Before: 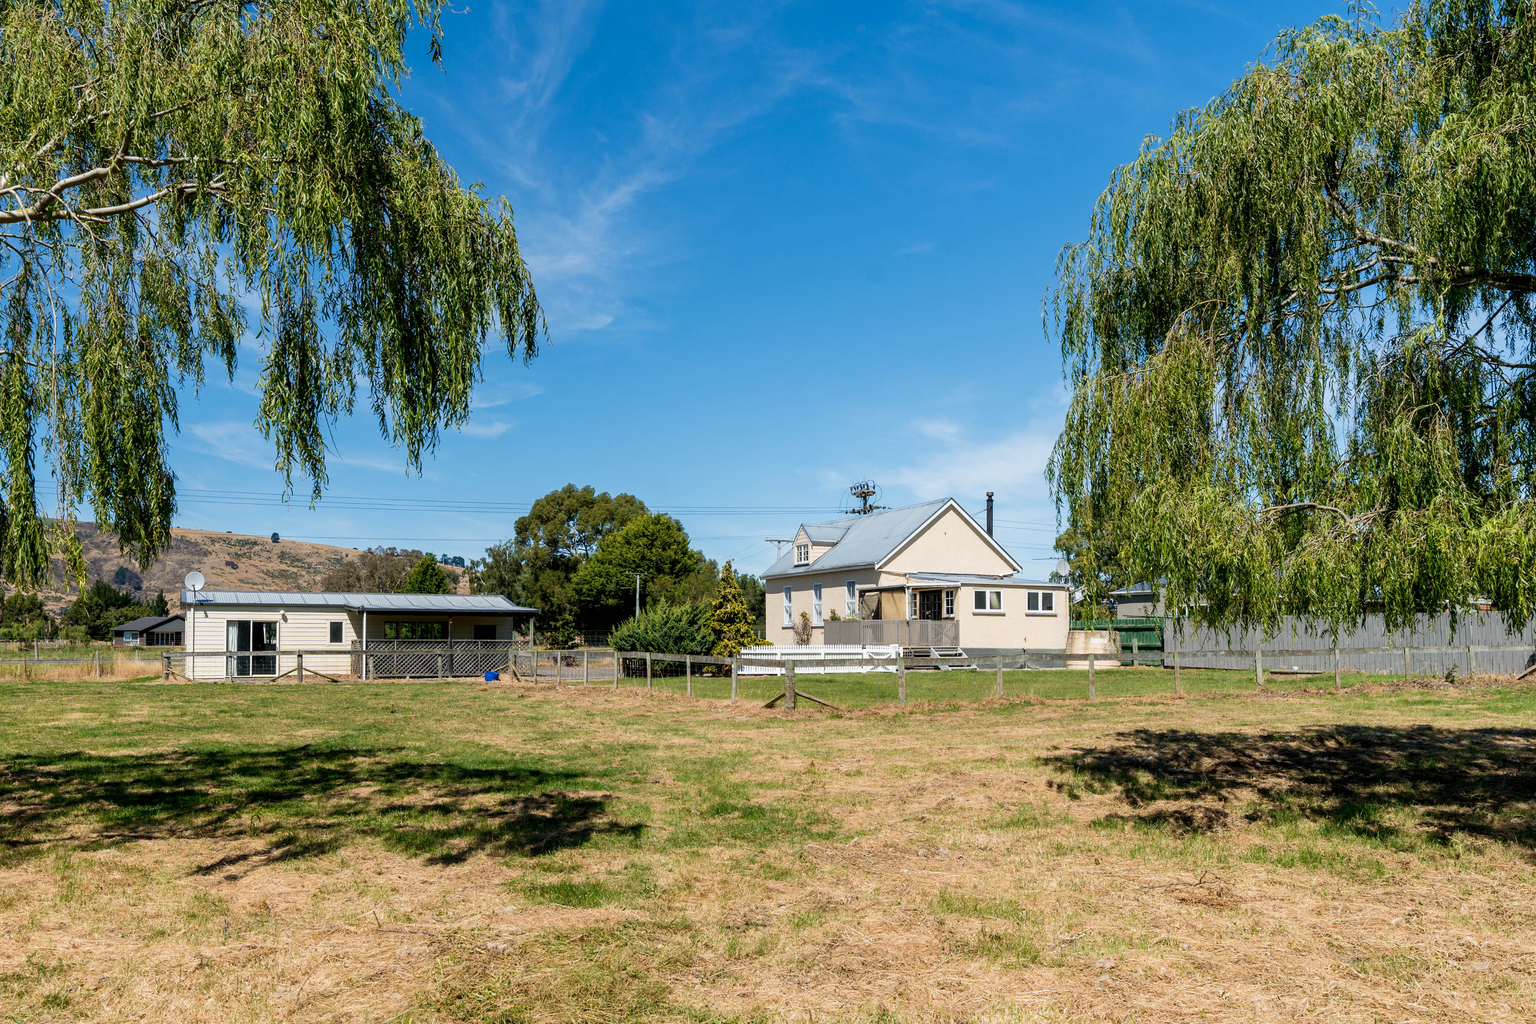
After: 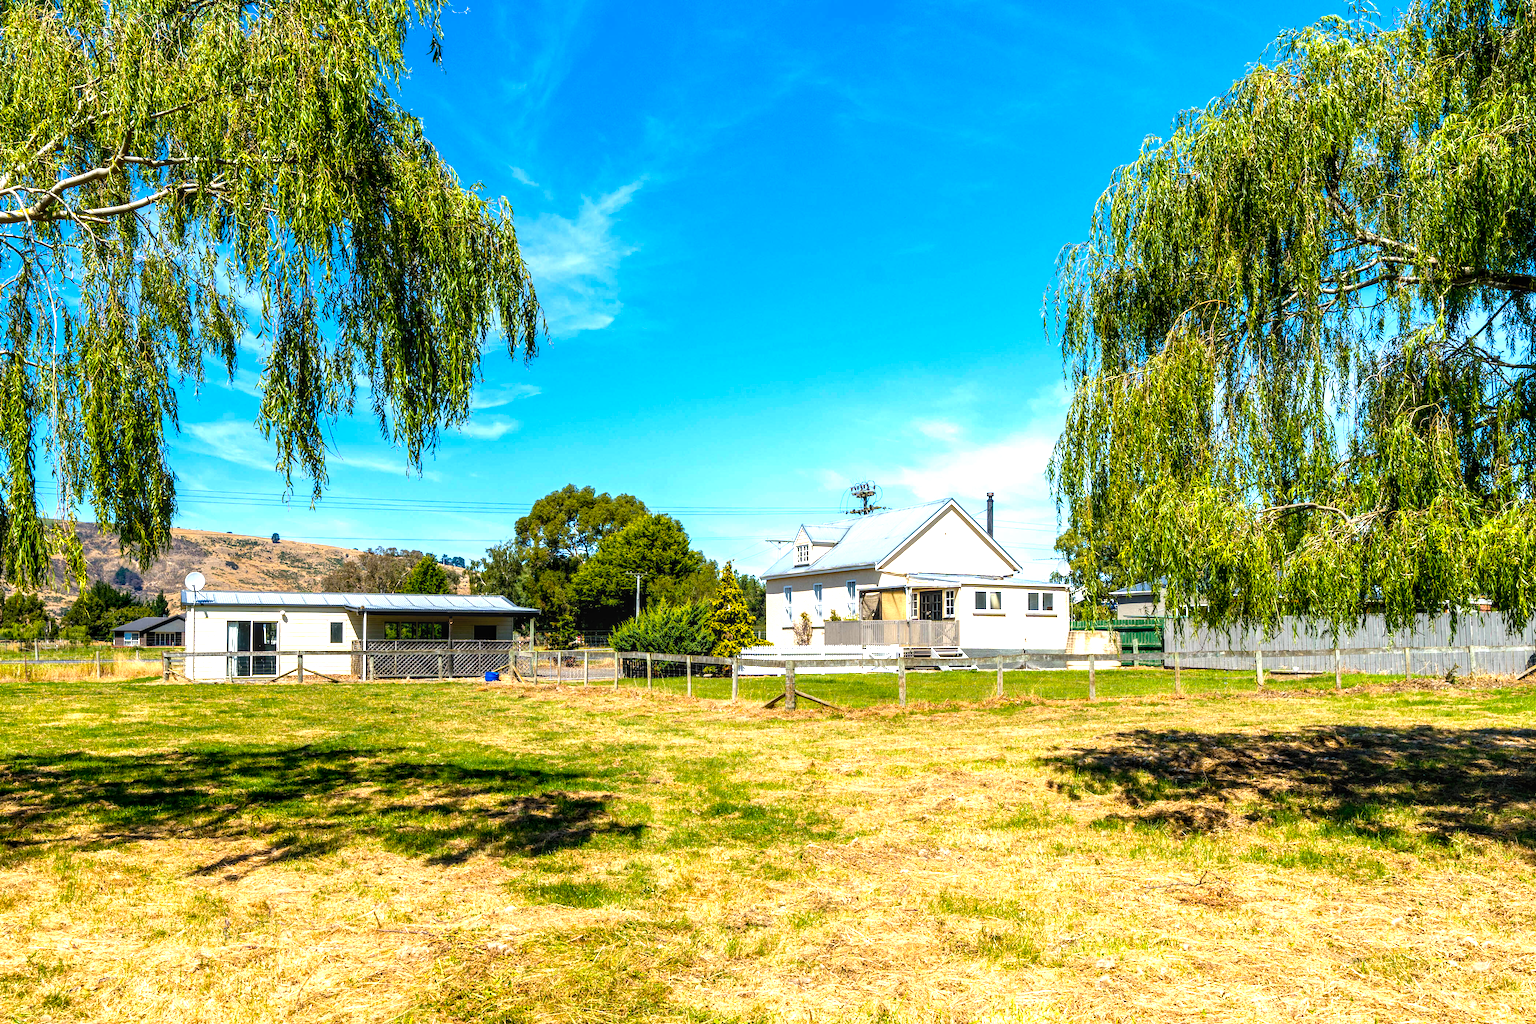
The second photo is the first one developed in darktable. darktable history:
local contrast: on, module defaults
color balance rgb: power › luminance 1.385%, perceptual saturation grading › global saturation 29.998%, perceptual brilliance grading › global brilliance 29.575%, global vibrance 20%
